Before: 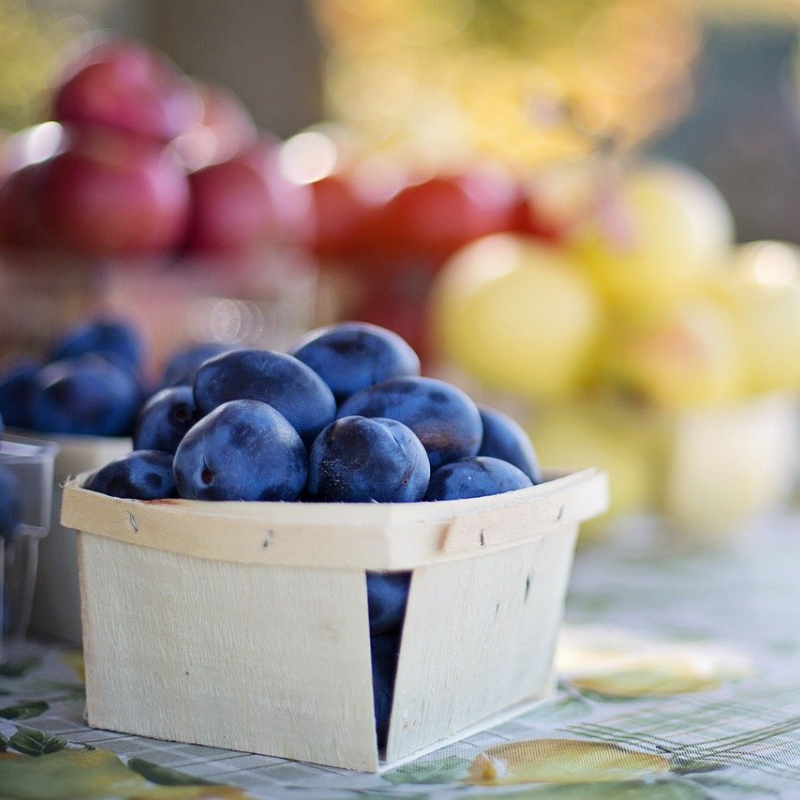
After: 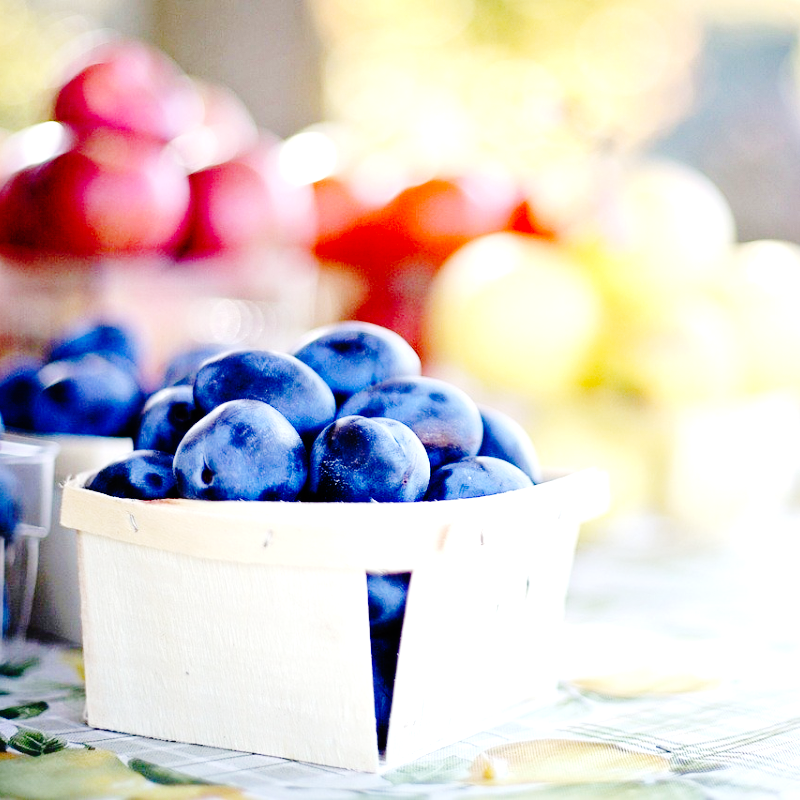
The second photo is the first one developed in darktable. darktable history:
base curve: curves: ch0 [(0, 0) (0.036, 0.01) (0.123, 0.254) (0.258, 0.504) (0.507, 0.748) (1, 1)], preserve colors none
exposure: exposure 0.945 EV, compensate exposure bias true, compensate highlight preservation false
